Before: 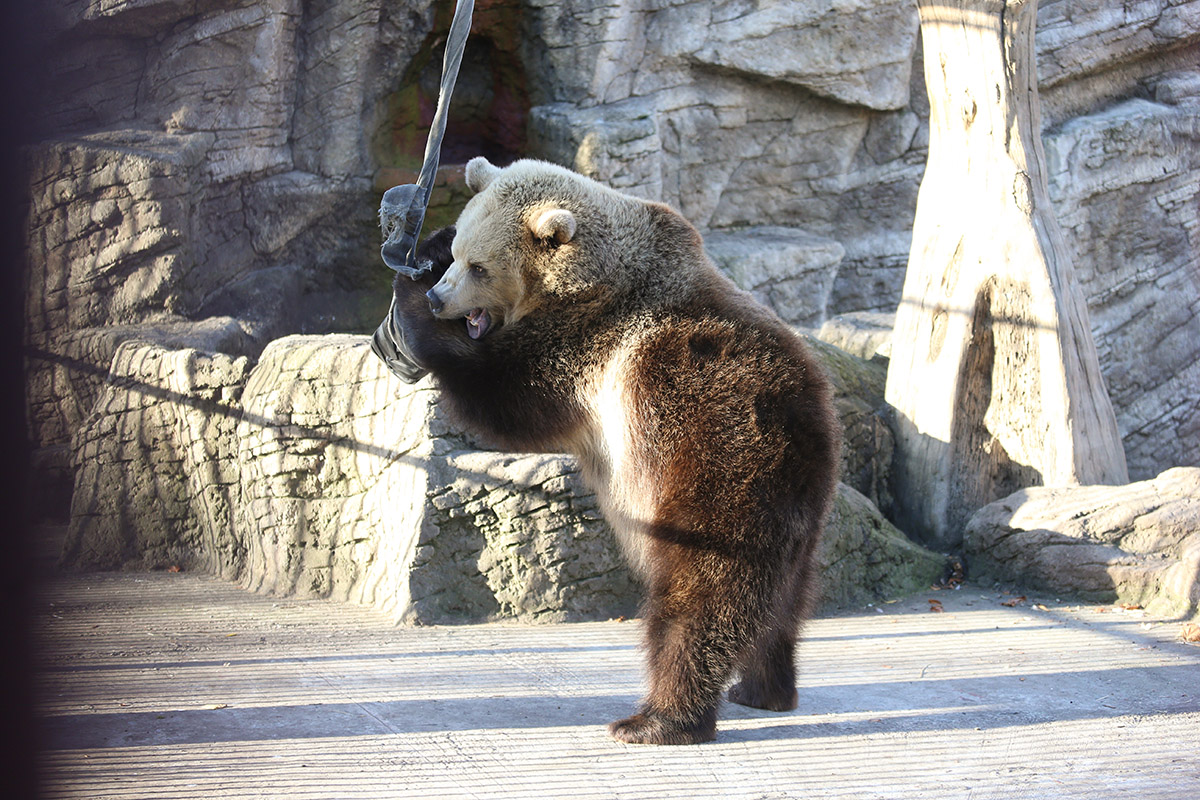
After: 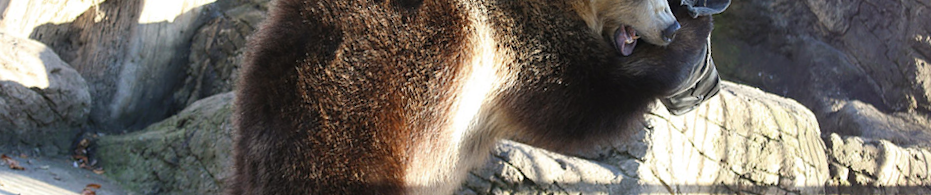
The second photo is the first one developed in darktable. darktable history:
crop and rotate: angle 16.12°, top 30.835%, bottom 35.653%
vibrance: vibrance 75%
rotate and perspective: rotation 0.128°, lens shift (vertical) -0.181, lens shift (horizontal) -0.044, shear 0.001, automatic cropping off
